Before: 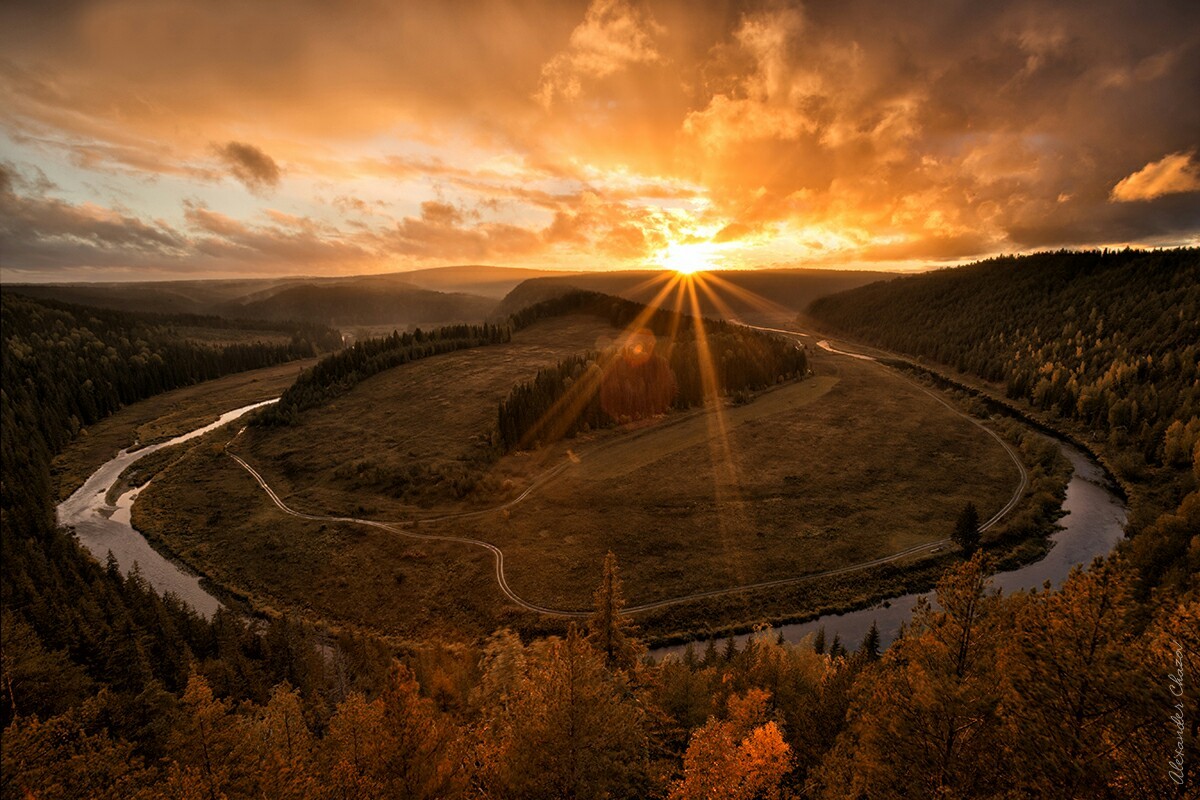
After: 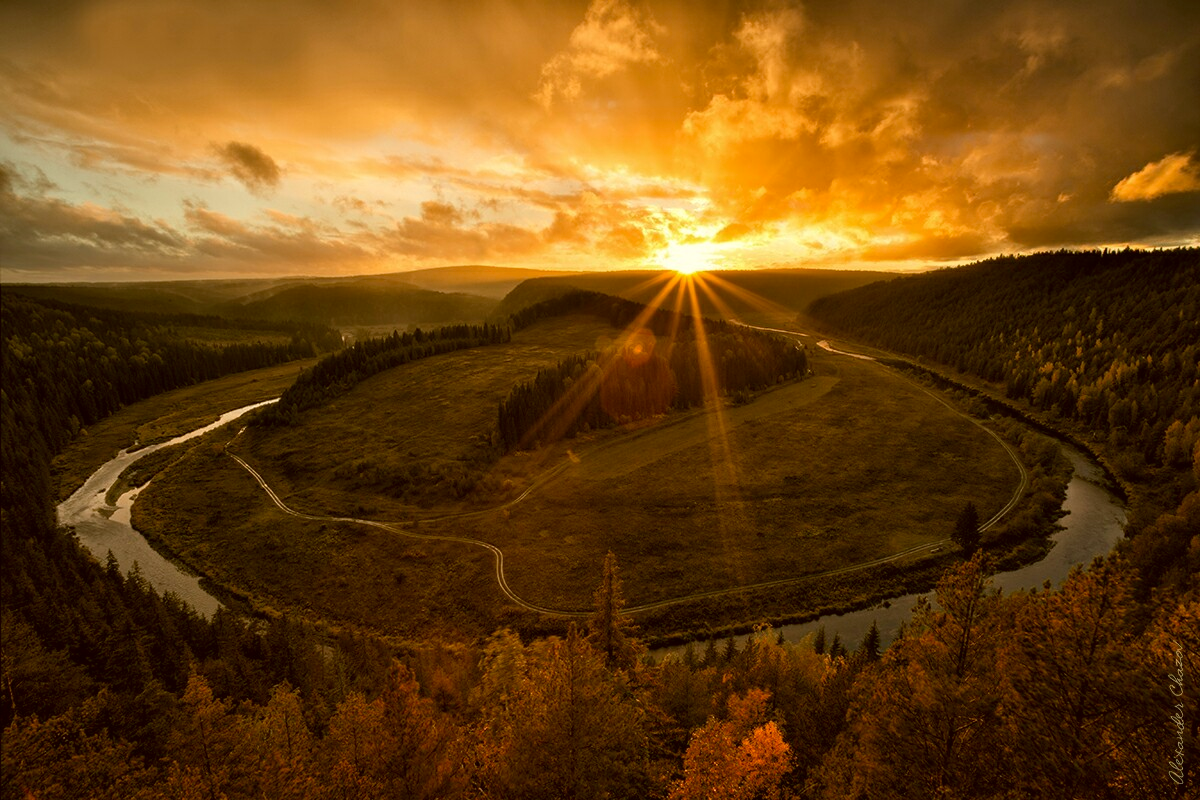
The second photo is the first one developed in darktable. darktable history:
color correction: highlights a* -1.64, highlights b* 10.56, shadows a* 0.792, shadows b* 19.69
